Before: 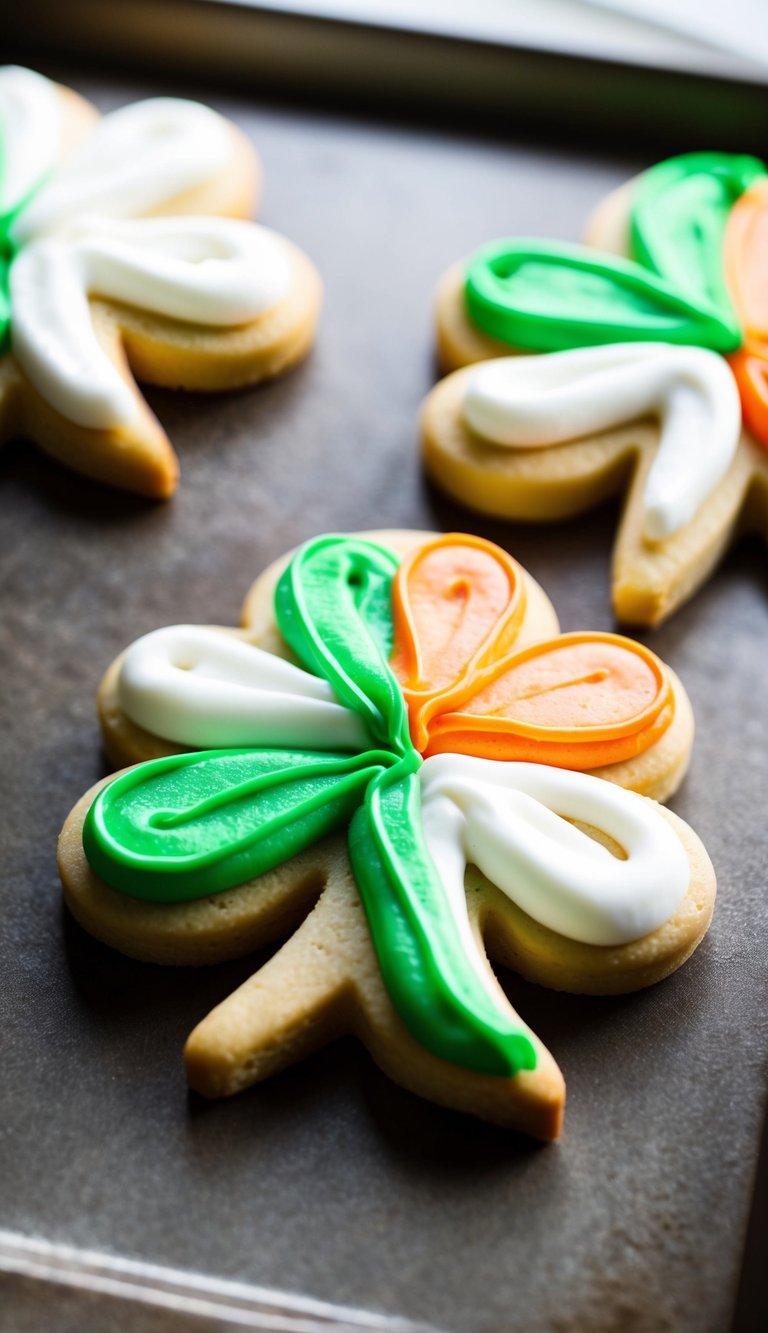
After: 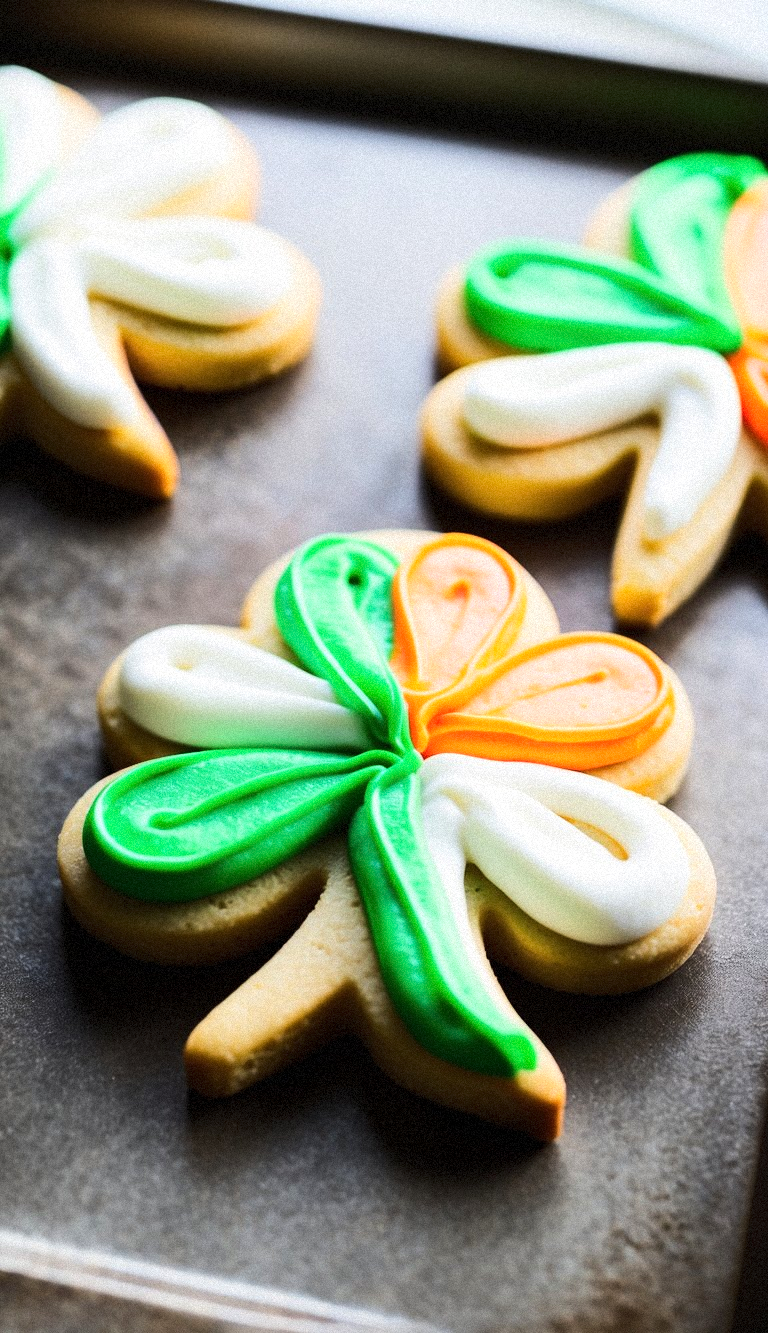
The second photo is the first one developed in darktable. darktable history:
rgb curve: curves: ch0 [(0, 0) (0.284, 0.292) (0.505, 0.644) (1, 1)]; ch1 [(0, 0) (0.284, 0.292) (0.505, 0.644) (1, 1)]; ch2 [(0, 0) (0.284, 0.292) (0.505, 0.644) (1, 1)], compensate middle gray true
grain: mid-tones bias 0%
